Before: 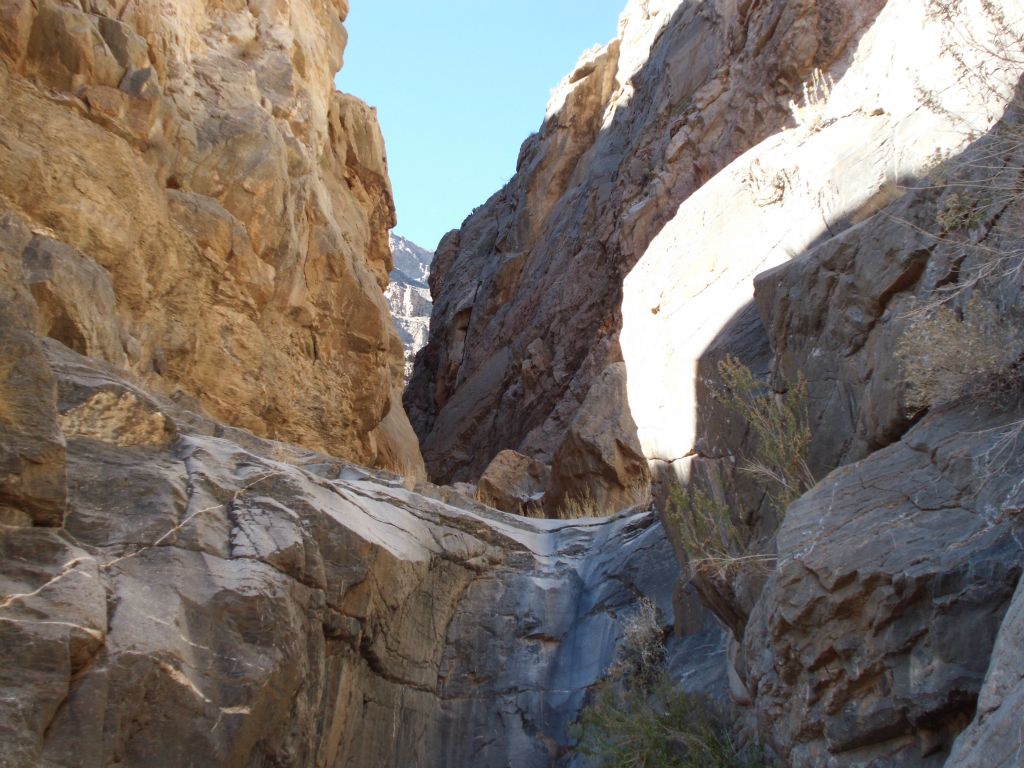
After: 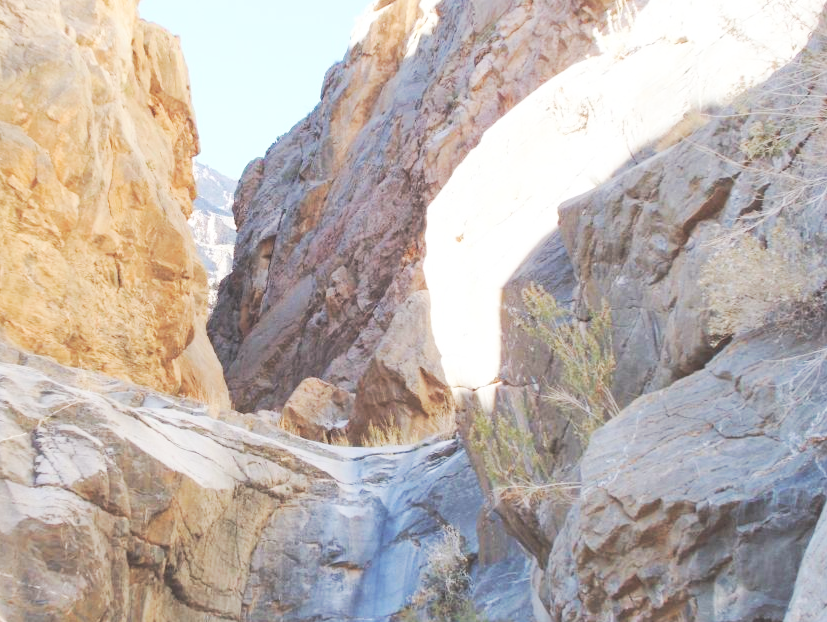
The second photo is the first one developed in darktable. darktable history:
base curve: curves: ch0 [(0, 0.007) (0.028, 0.063) (0.121, 0.311) (0.46, 0.743) (0.859, 0.957) (1, 1)], preserve colors none
contrast brightness saturation: brightness 0.288
crop: left 19.17%, top 9.416%, bottom 9.566%
